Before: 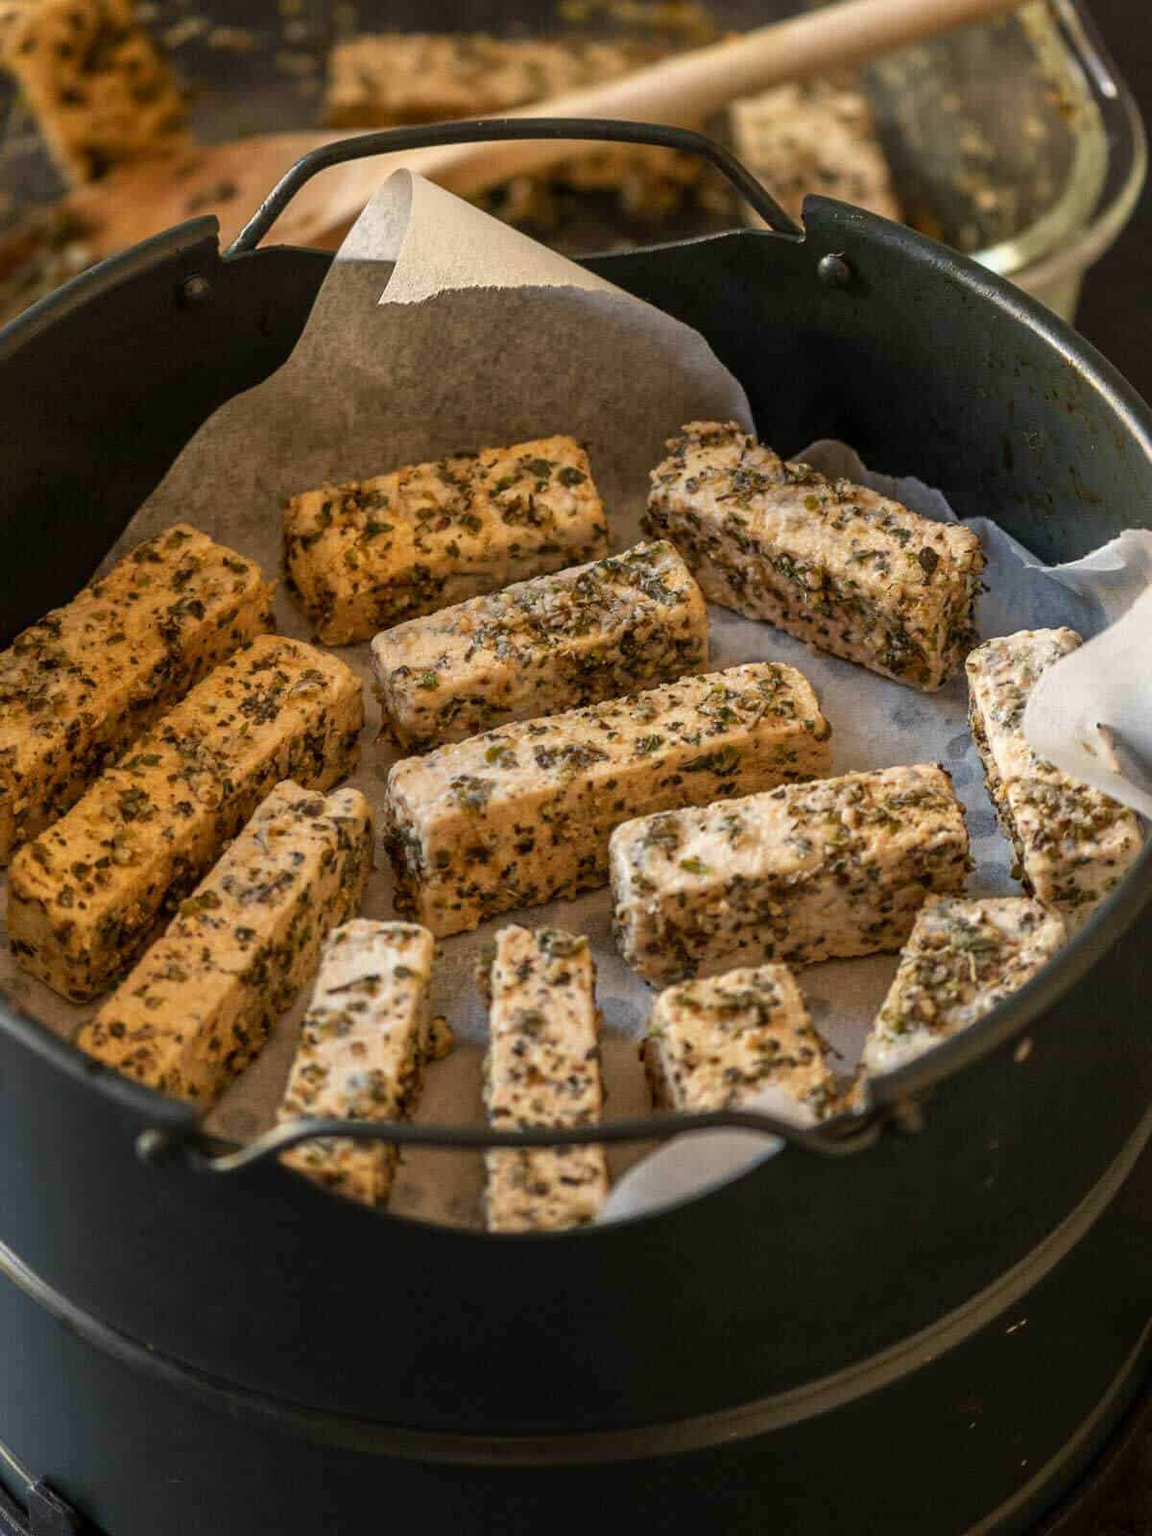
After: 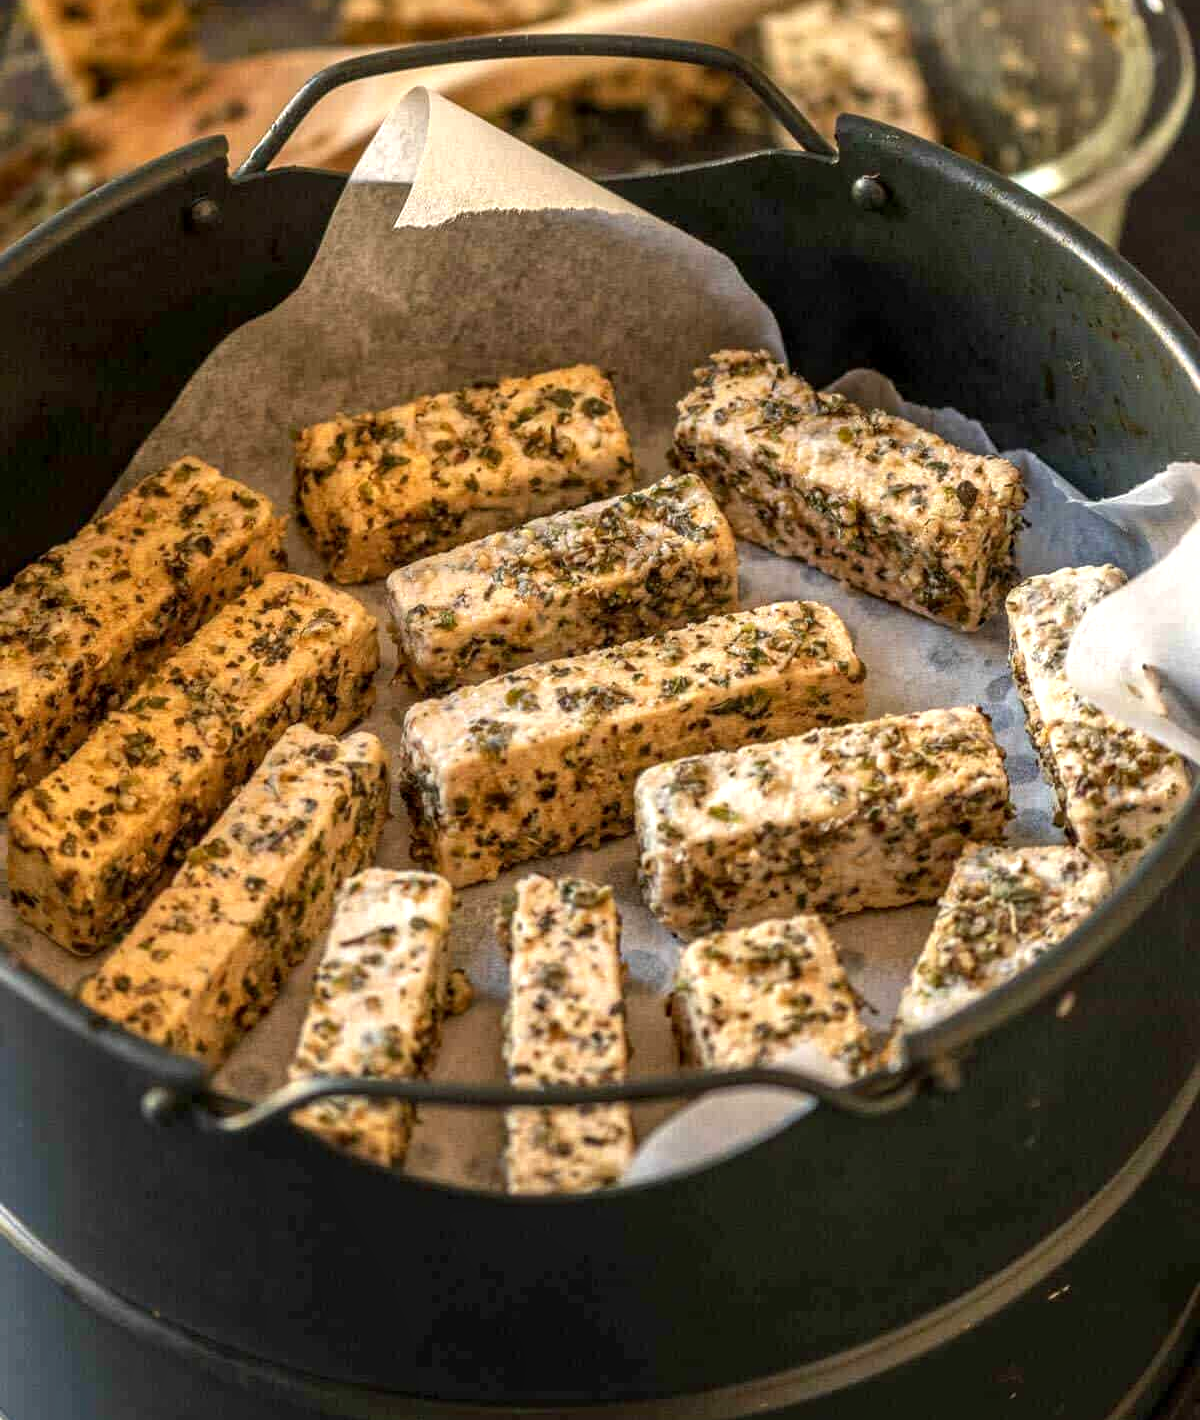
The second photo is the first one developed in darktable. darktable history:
crop and rotate: top 5.576%, bottom 5.663%
local contrast: on, module defaults
exposure: black level correction 0.001, exposure 0.499 EV, compensate highlight preservation false
